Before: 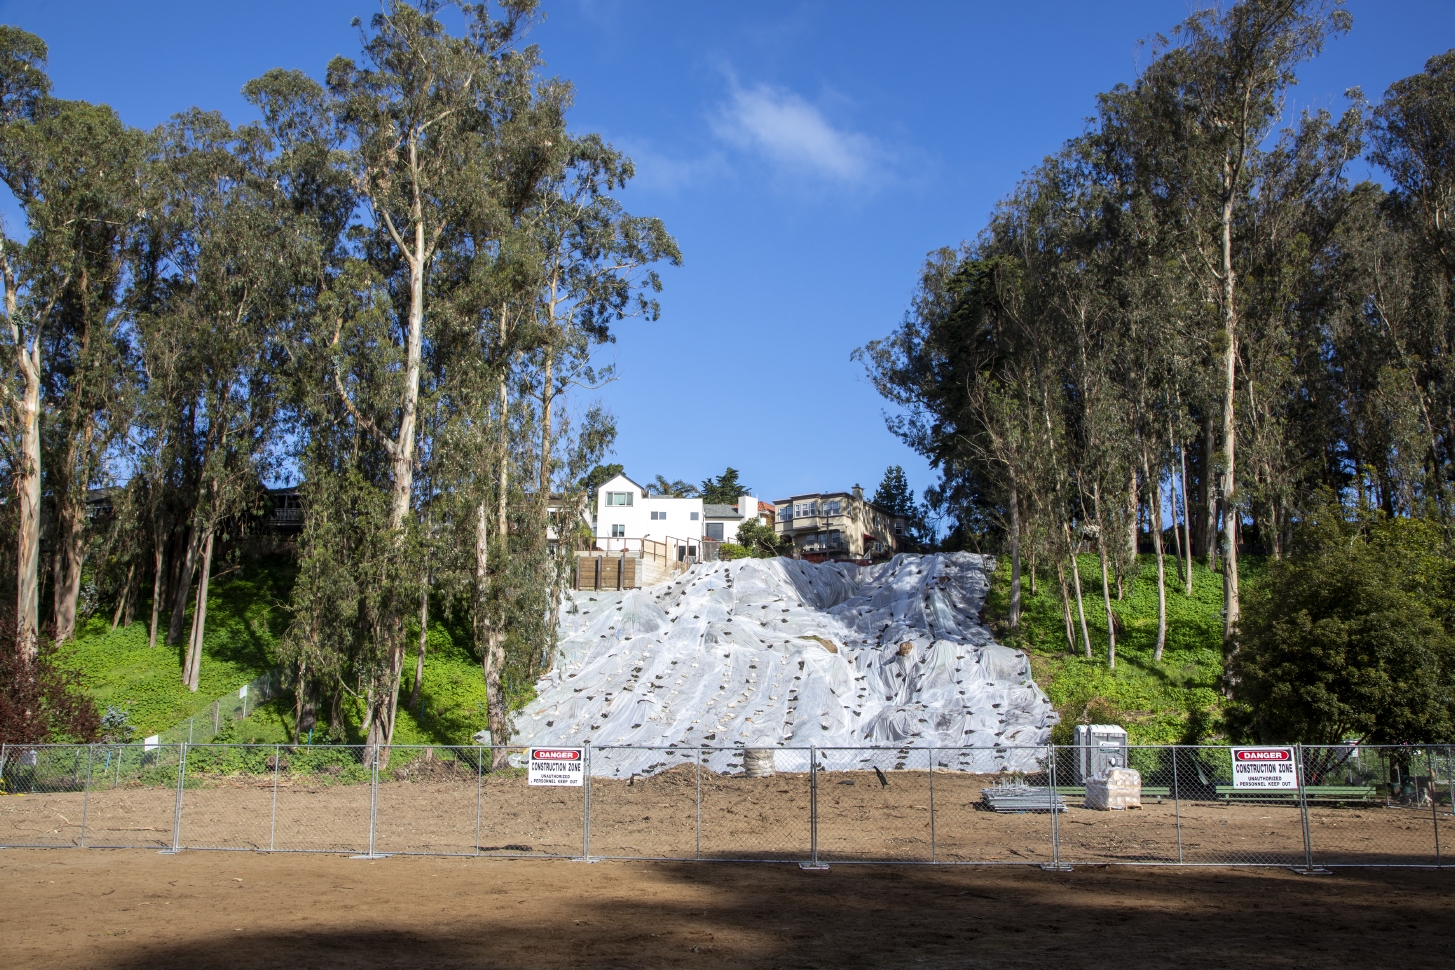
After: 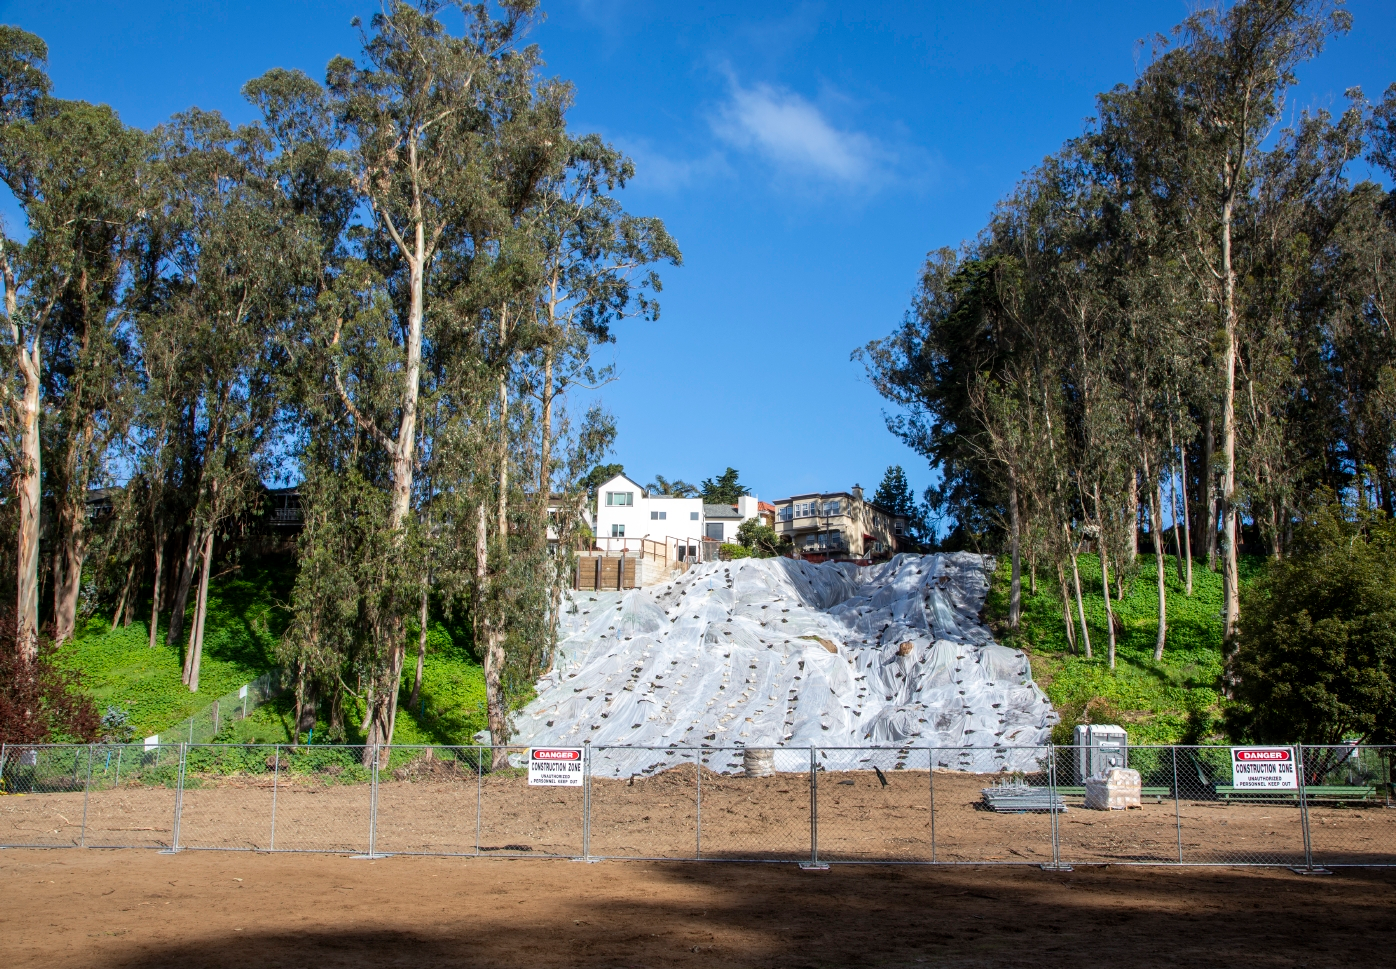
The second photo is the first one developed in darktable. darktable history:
crop: right 4.037%, bottom 0.036%
